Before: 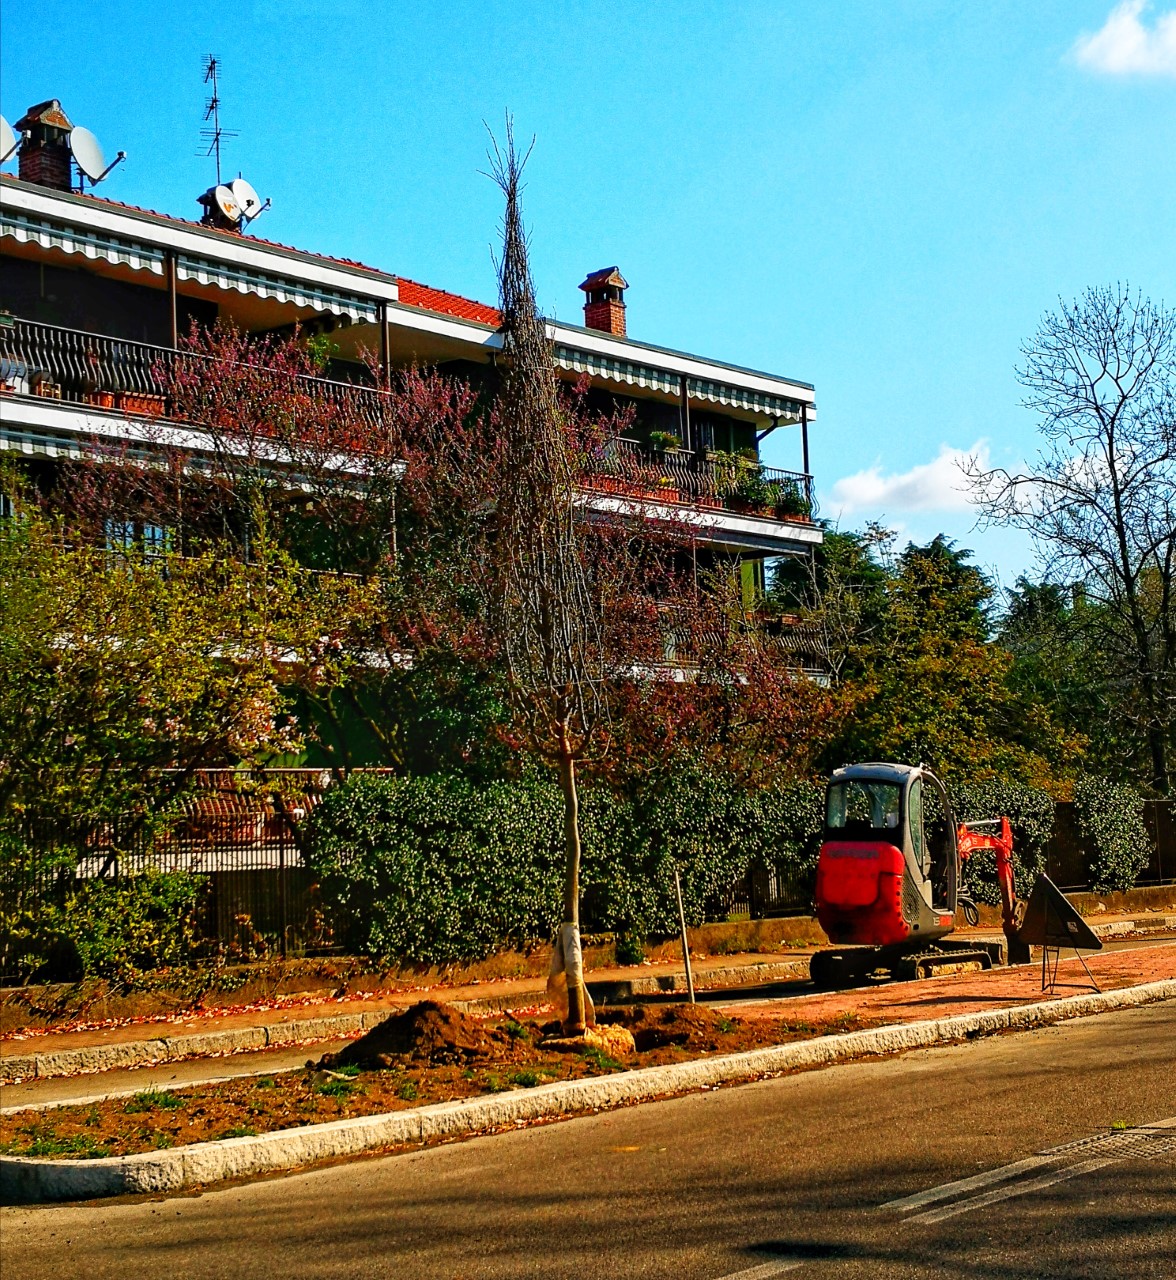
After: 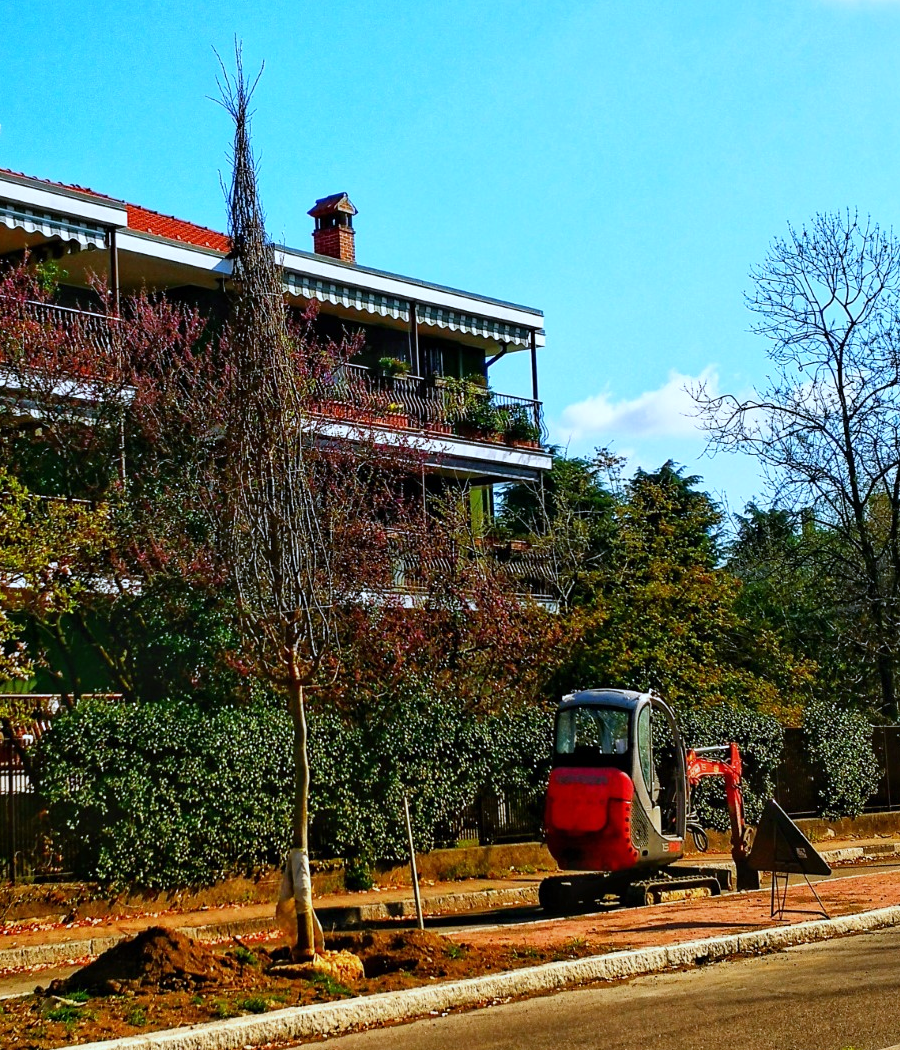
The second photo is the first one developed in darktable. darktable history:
crop: left 23.095%, top 5.827%, bottom 11.854%
color correction: highlights a* -0.137, highlights b* 0.137
white balance: red 0.926, green 1.003, blue 1.133
